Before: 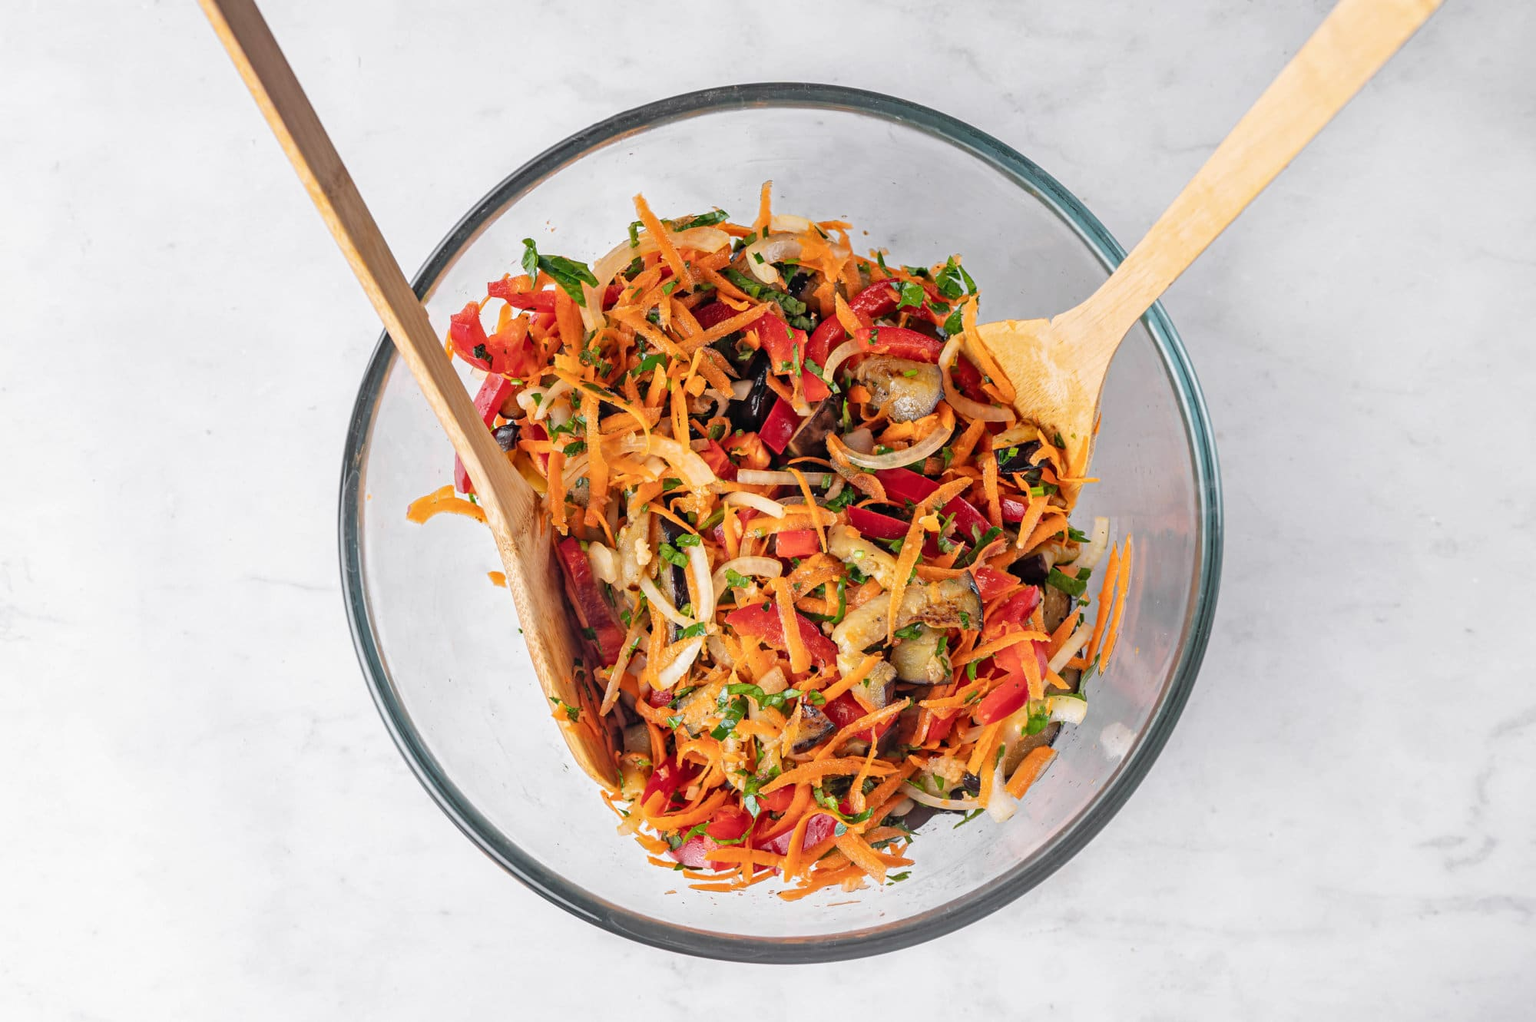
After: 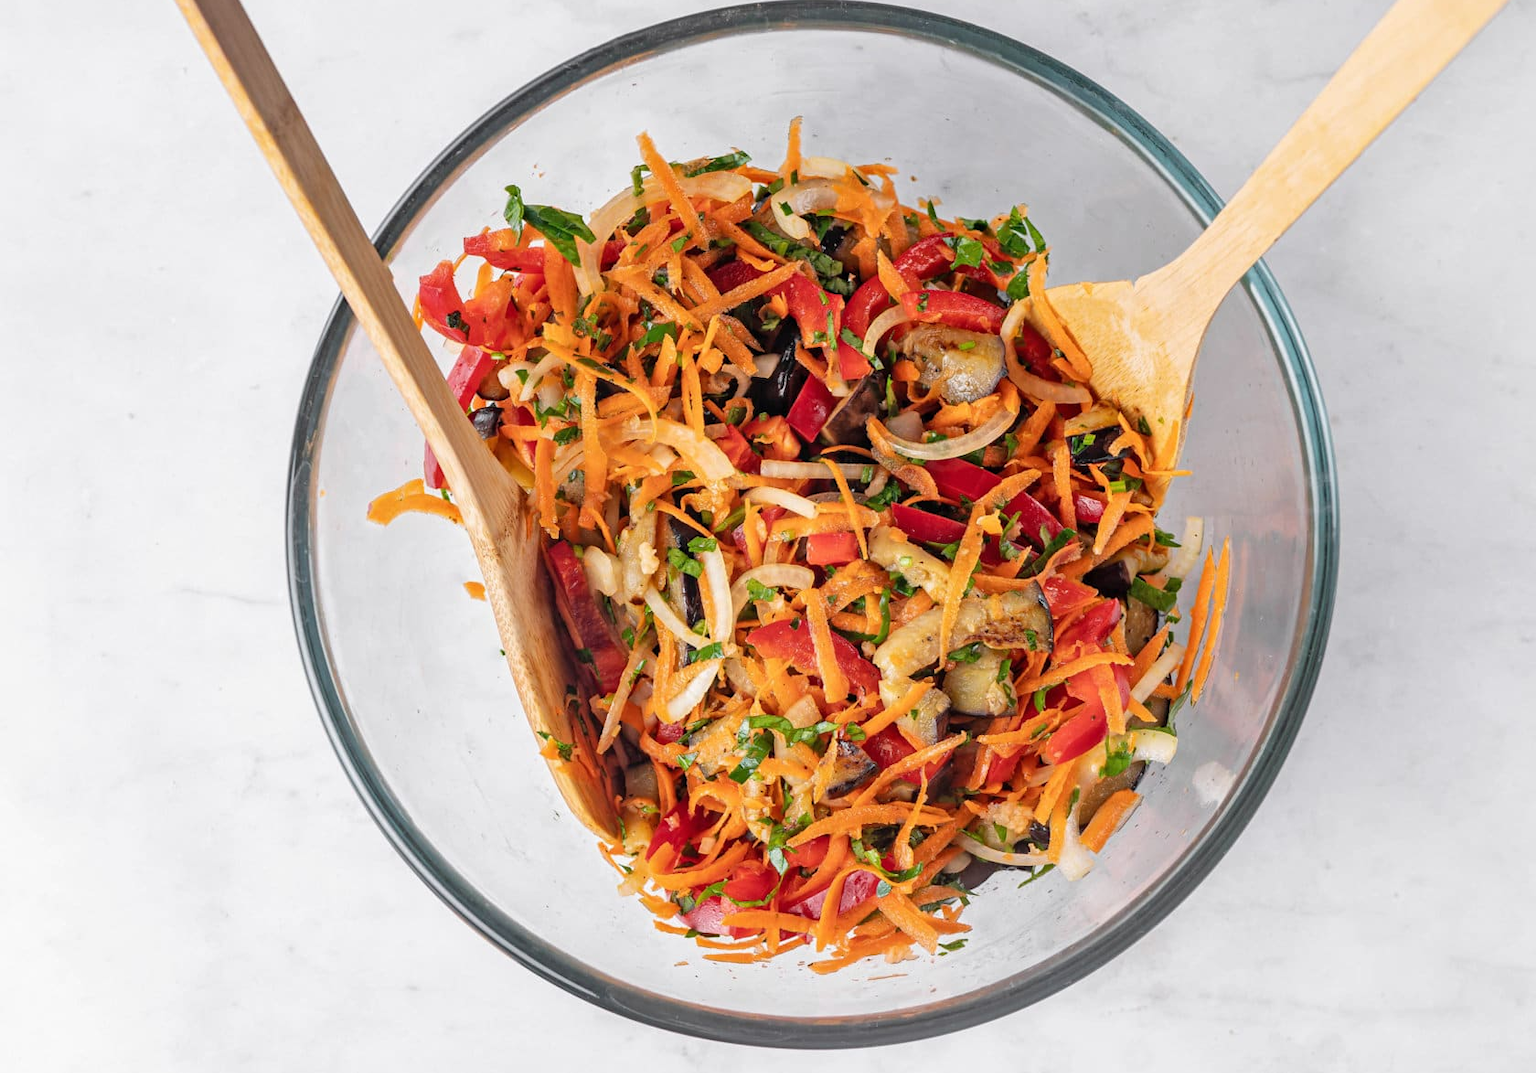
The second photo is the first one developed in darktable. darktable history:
crop: left 6.446%, top 8.188%, right 9.538%, bottom 3.548%
base curve: curves: ch0 [(0, 0) (0.297, 0.298) (1, 1)], preserve colors none
